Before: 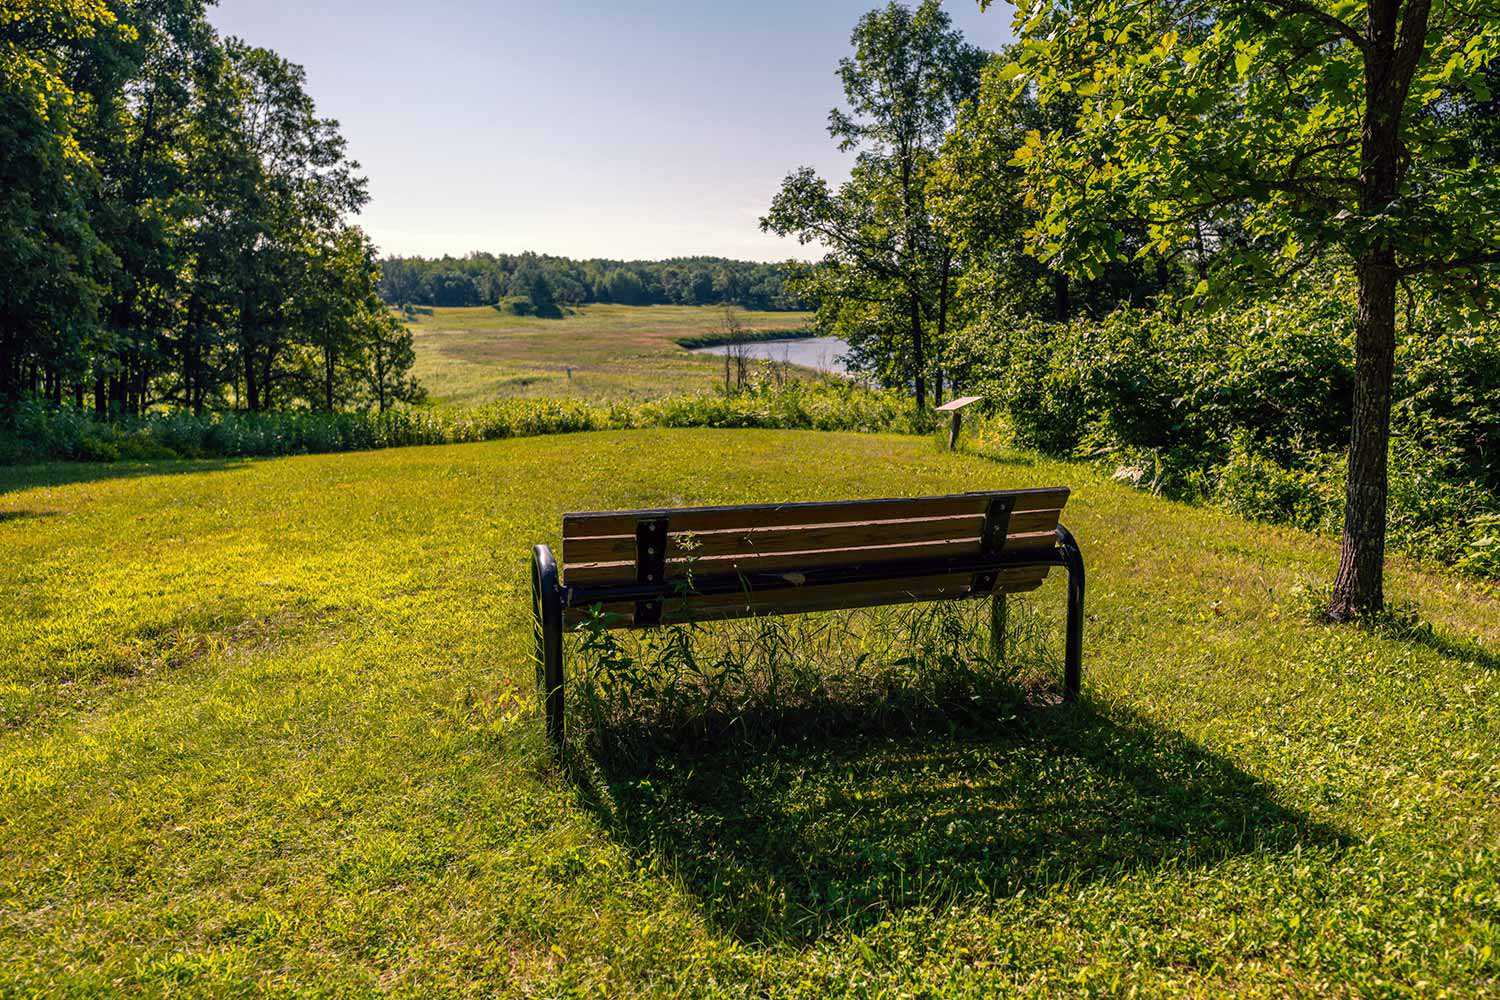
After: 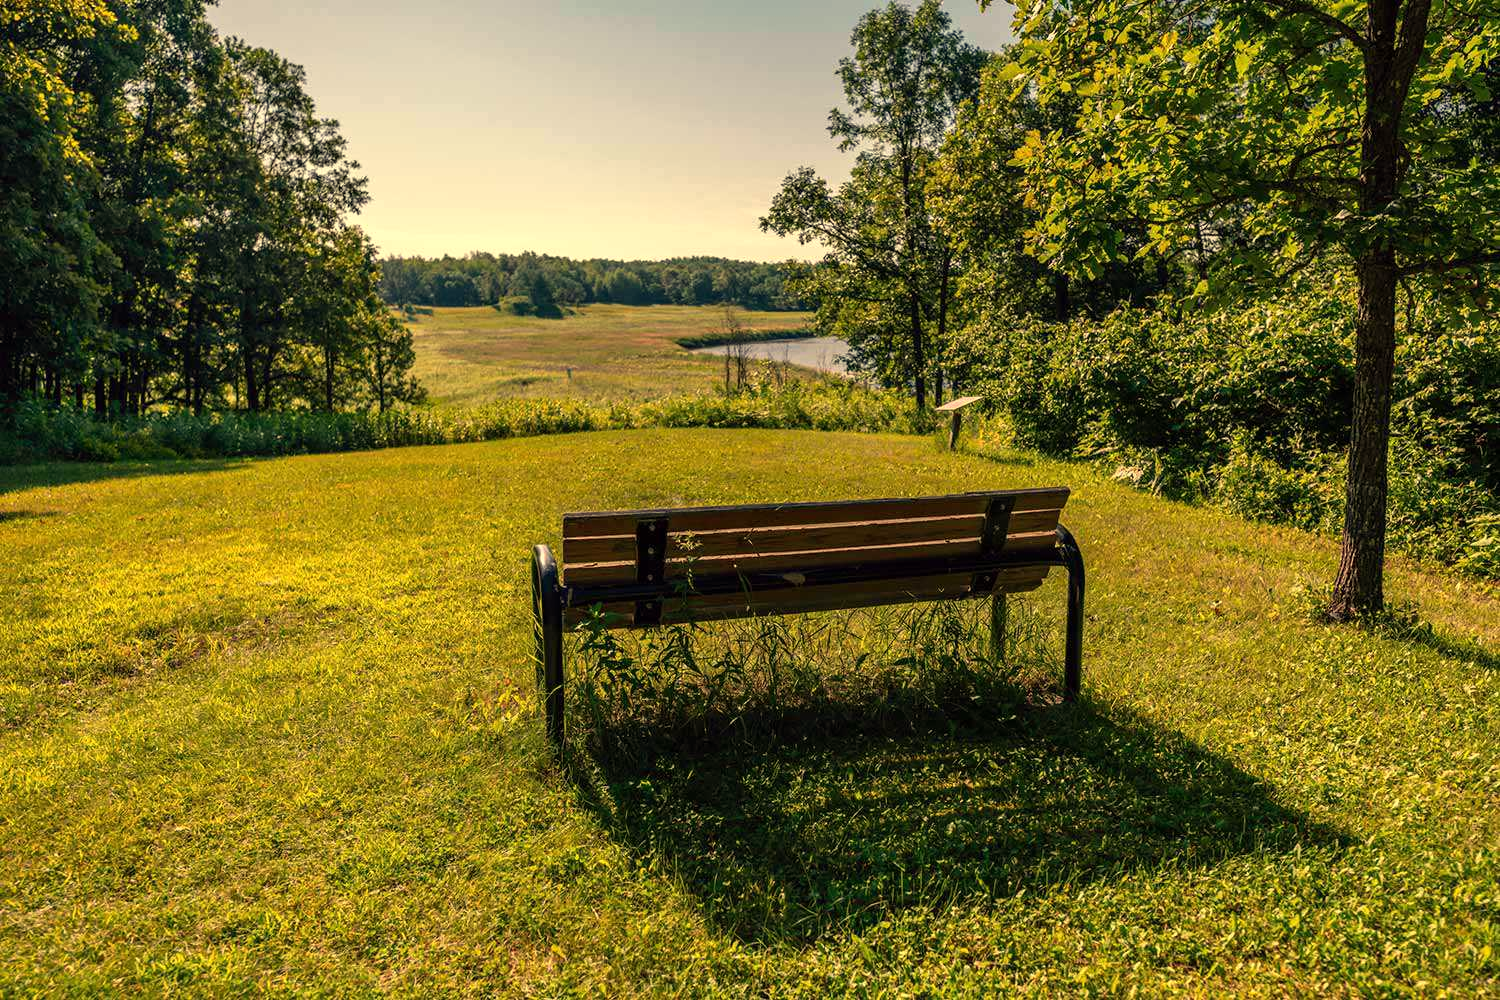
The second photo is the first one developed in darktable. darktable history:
white balance: red 1.08, blue 0.791
